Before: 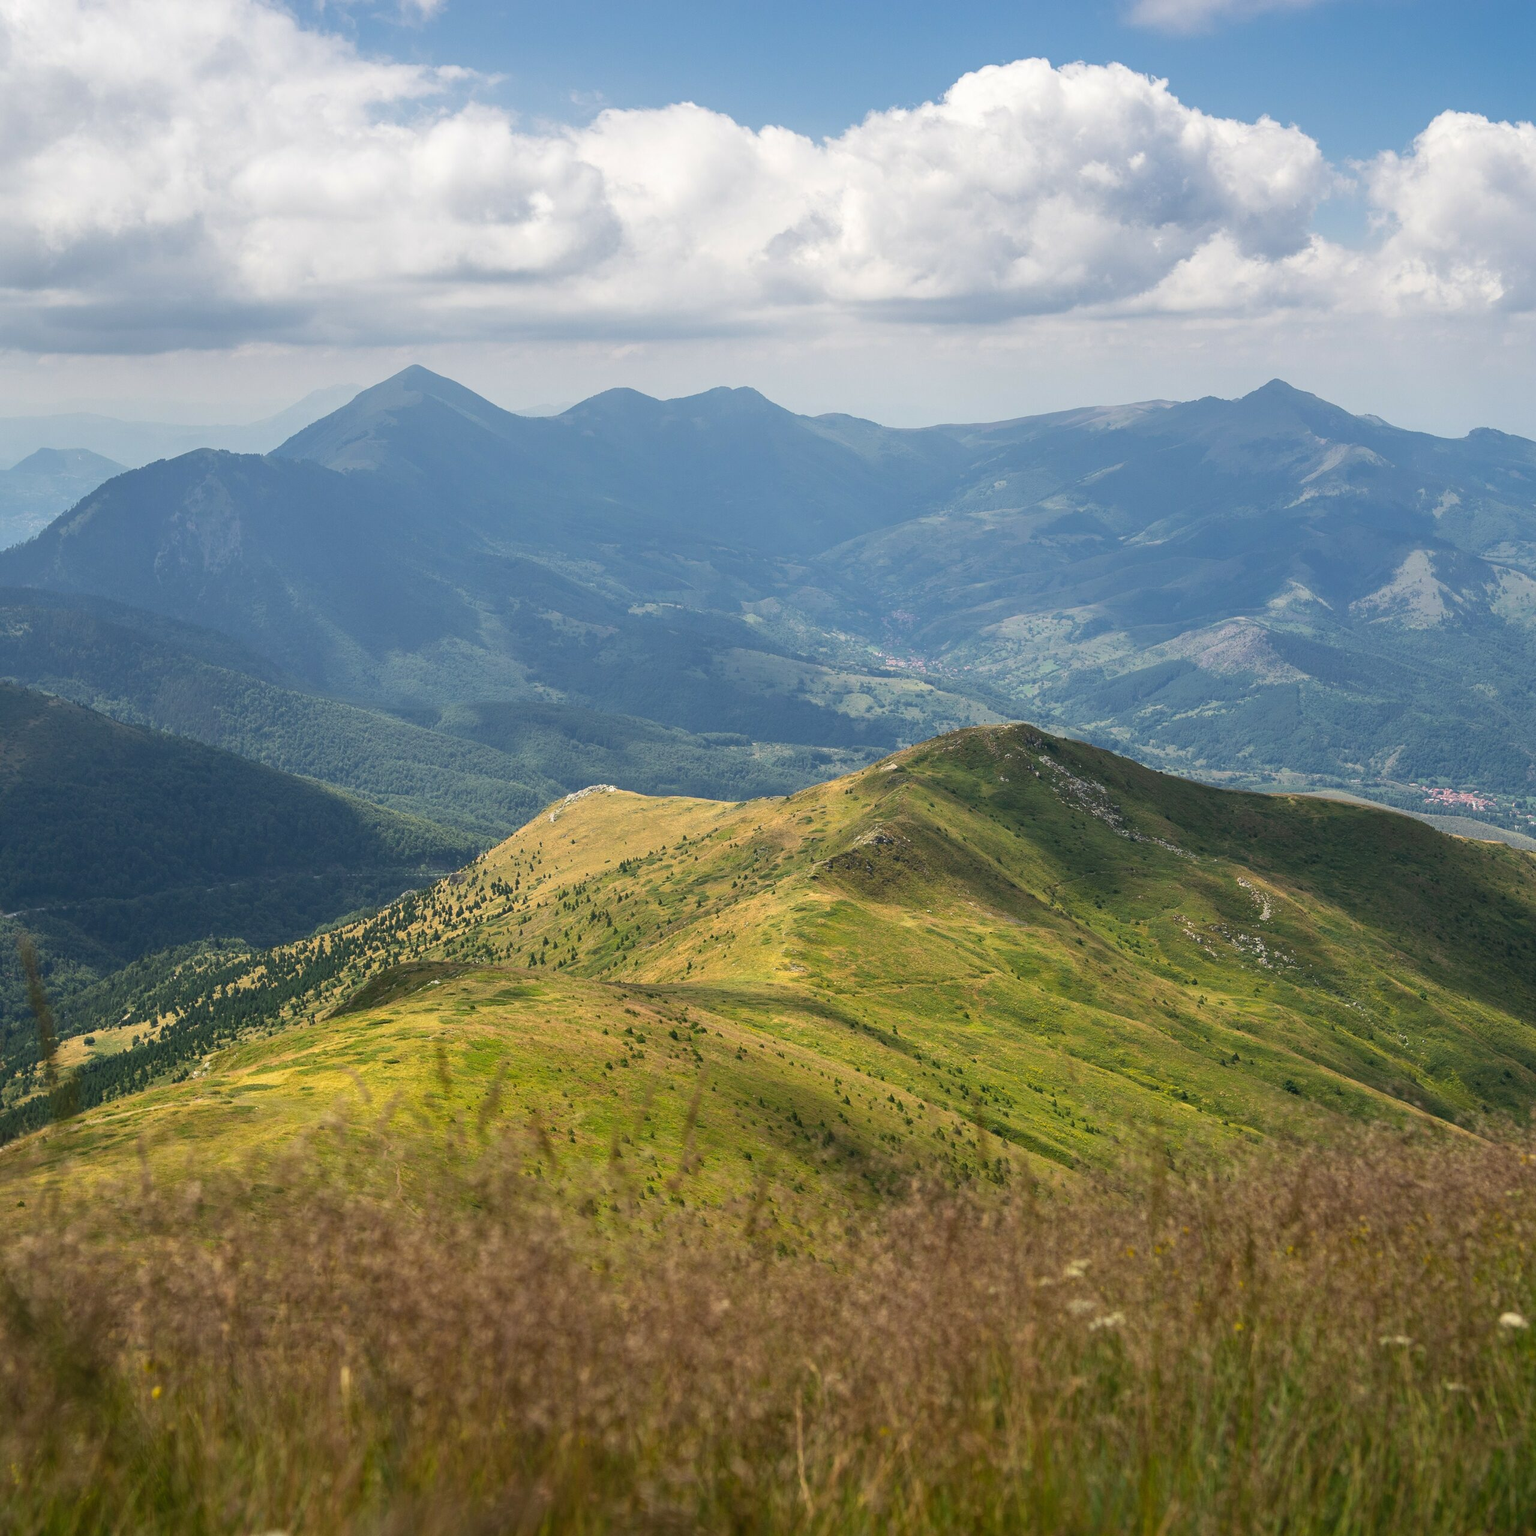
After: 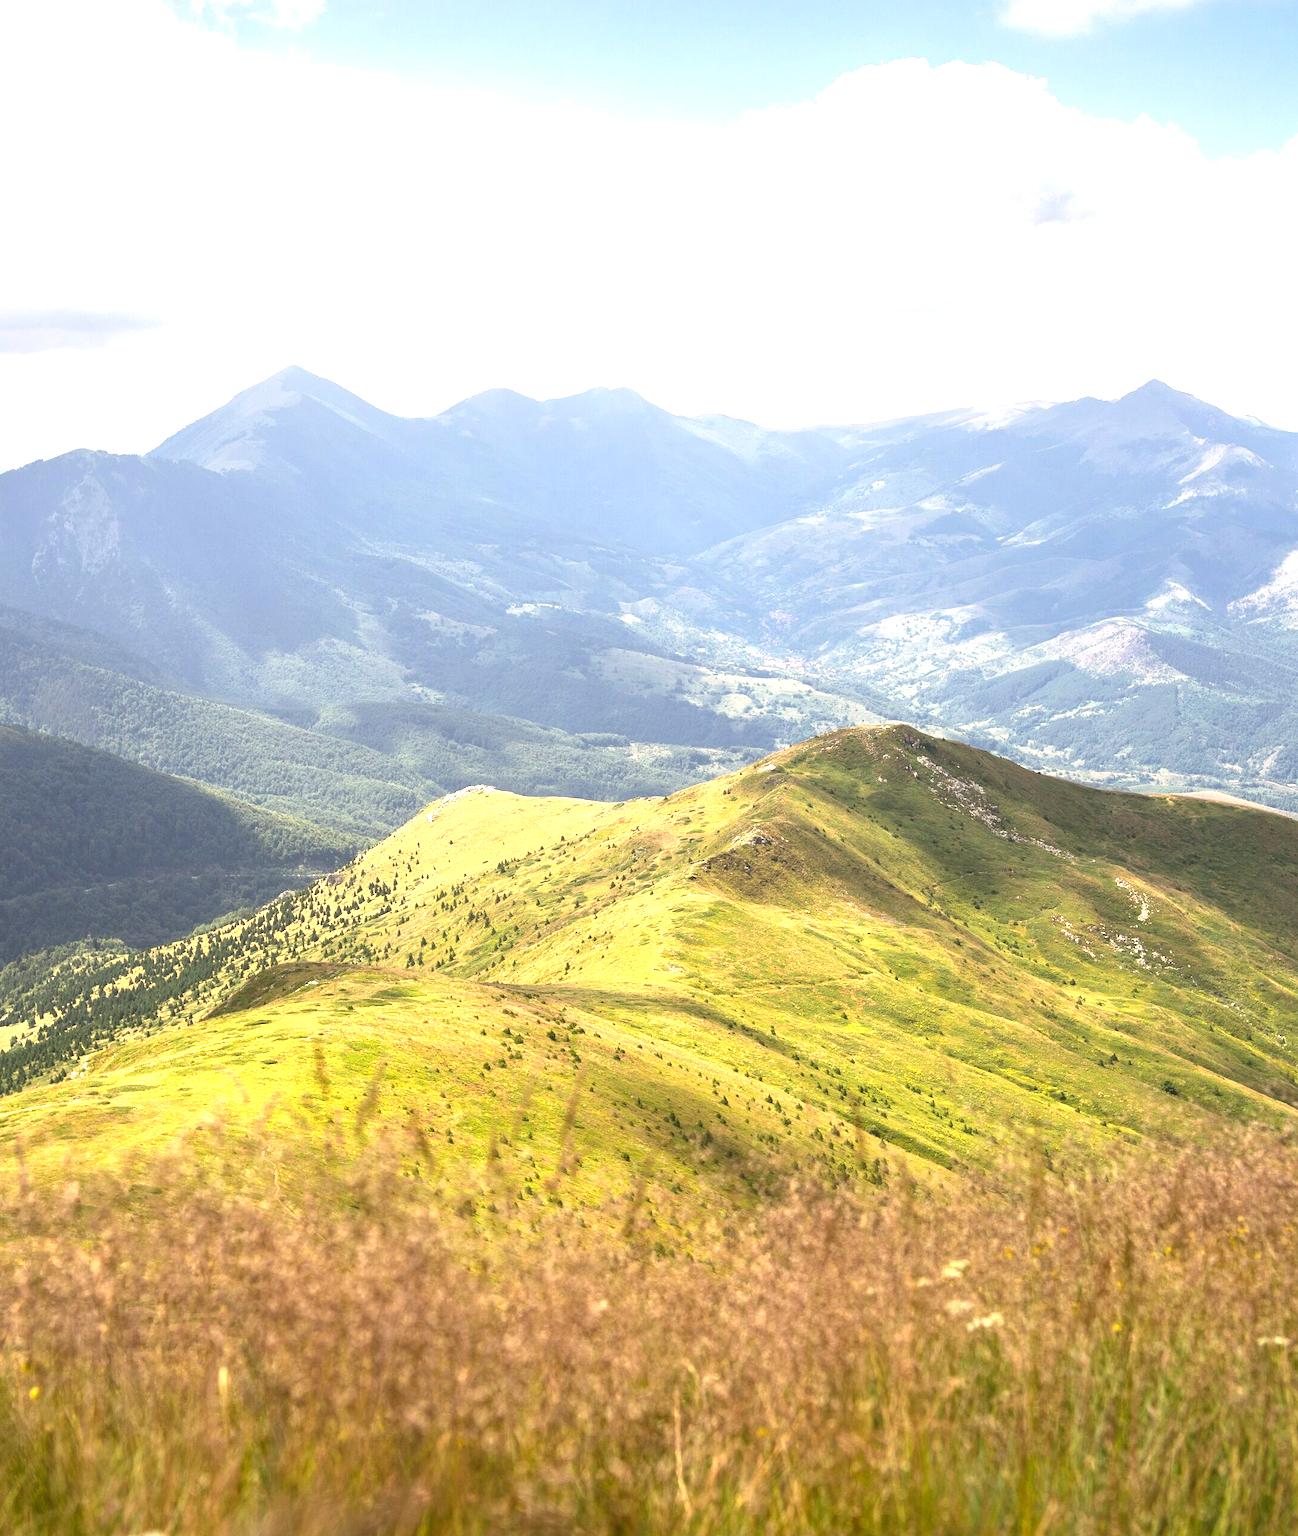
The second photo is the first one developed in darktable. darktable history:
crop: left 8.003%, right 7.455%
exposure: black level correction 0, exposure 1.497 EV, compensate exposure bias true, compensate highlight preservation false
color correction: highlights a* 6.09, highlights b* 8.45, shadows a* 5.75, shadows b* 7.44, saturation 0.901
